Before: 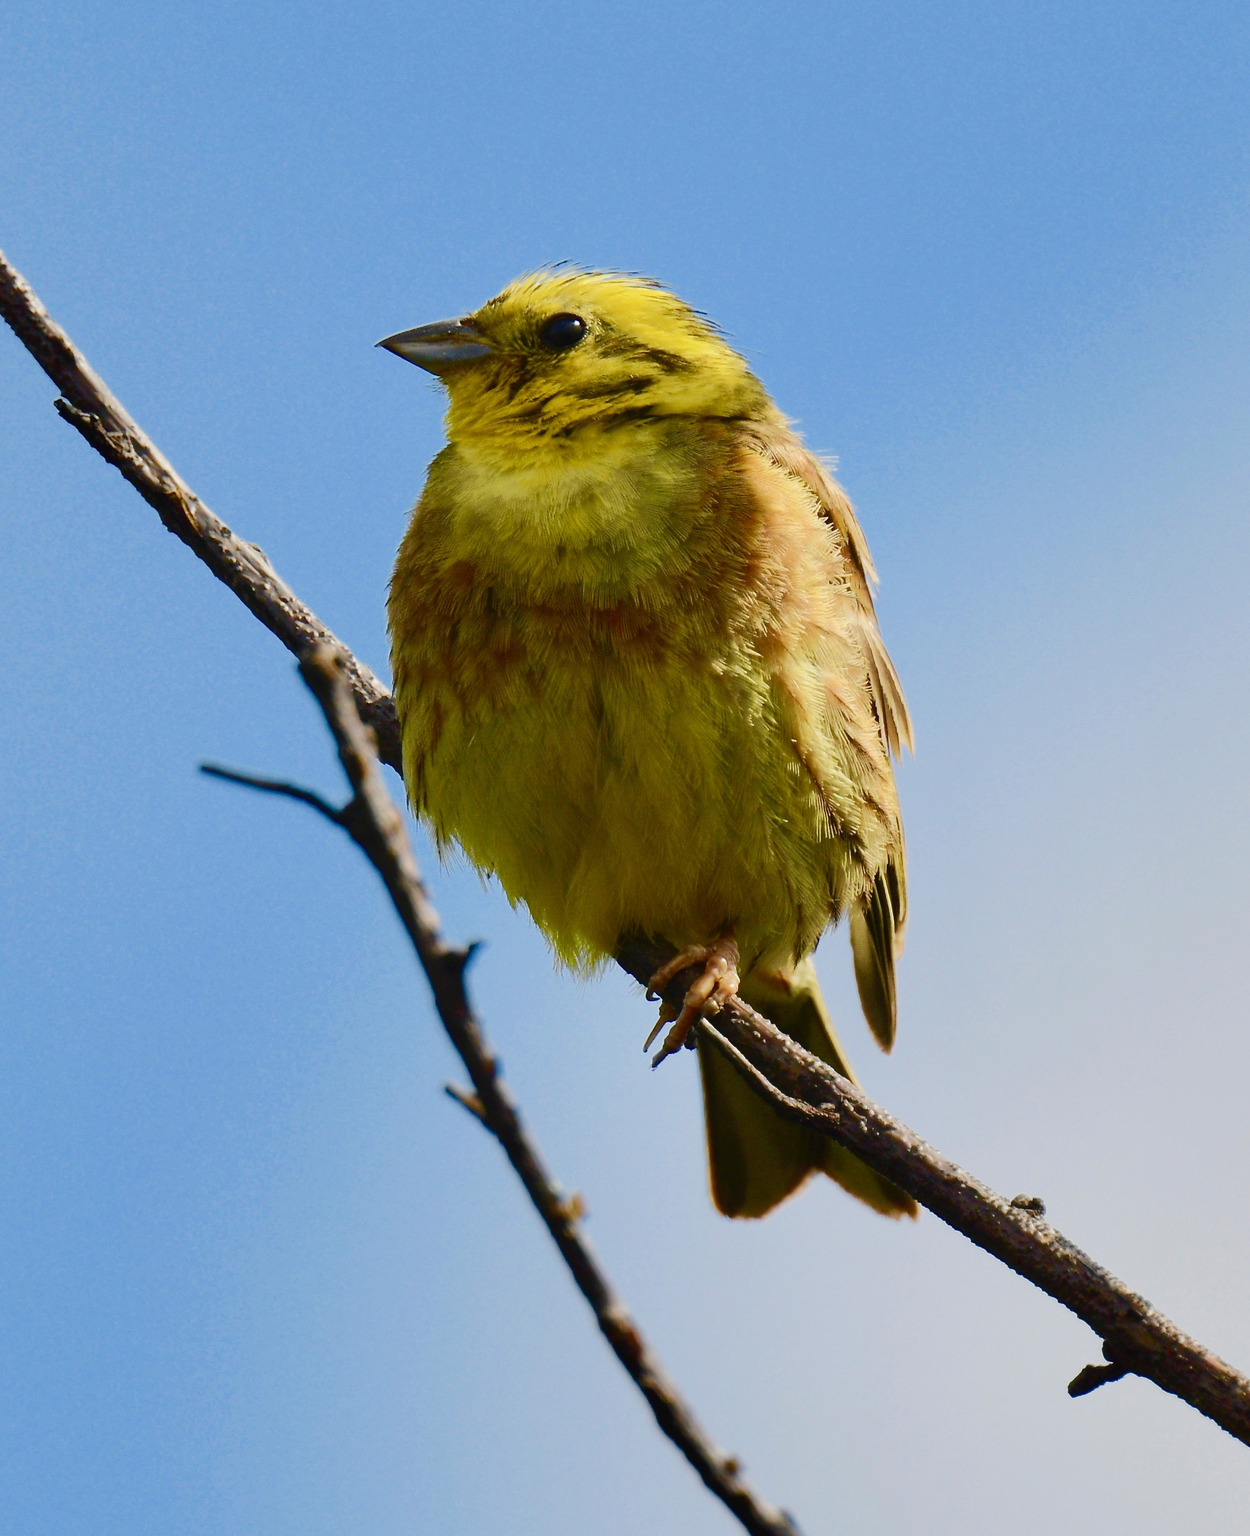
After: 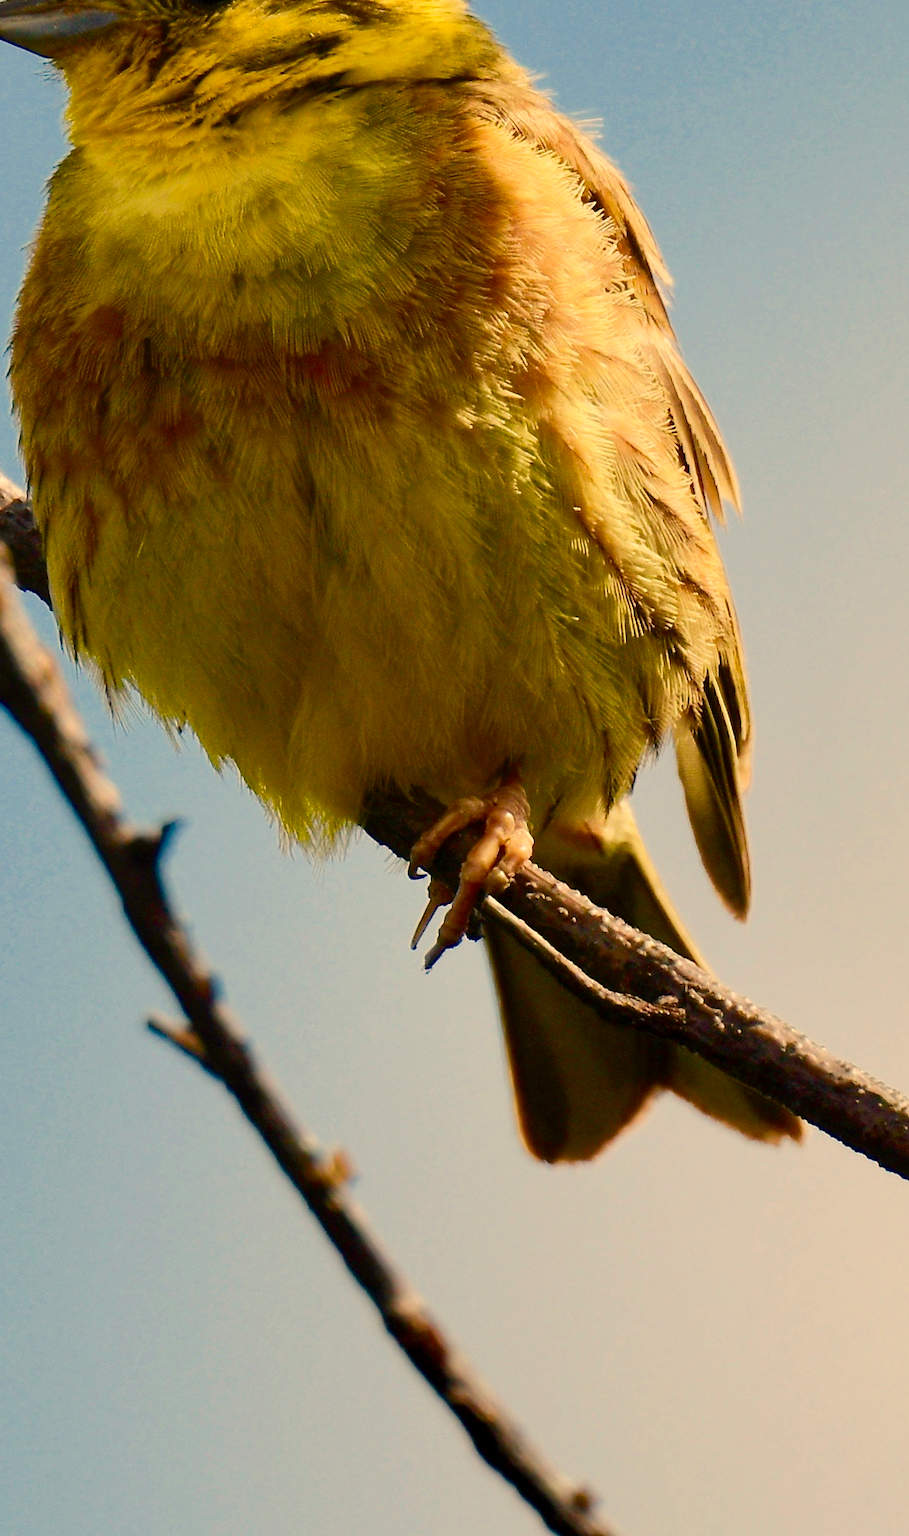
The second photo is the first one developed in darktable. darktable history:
rotate and perspective: rotation -5.2°, automatic cropping off
white balance: red 1.138, green 0.996, blue 0.812
crop: left 31.379%, top 24.658%, right 20.326%, bottom 6.628%
